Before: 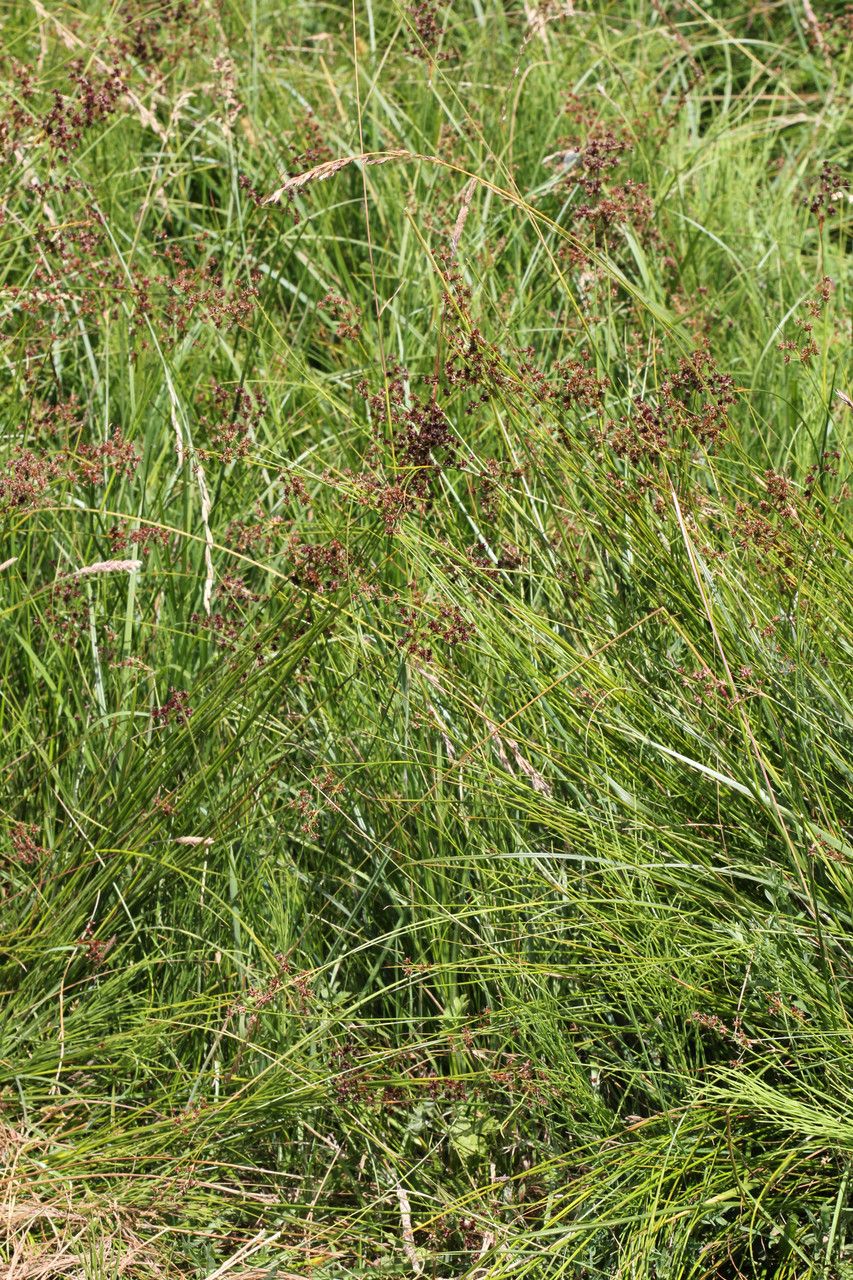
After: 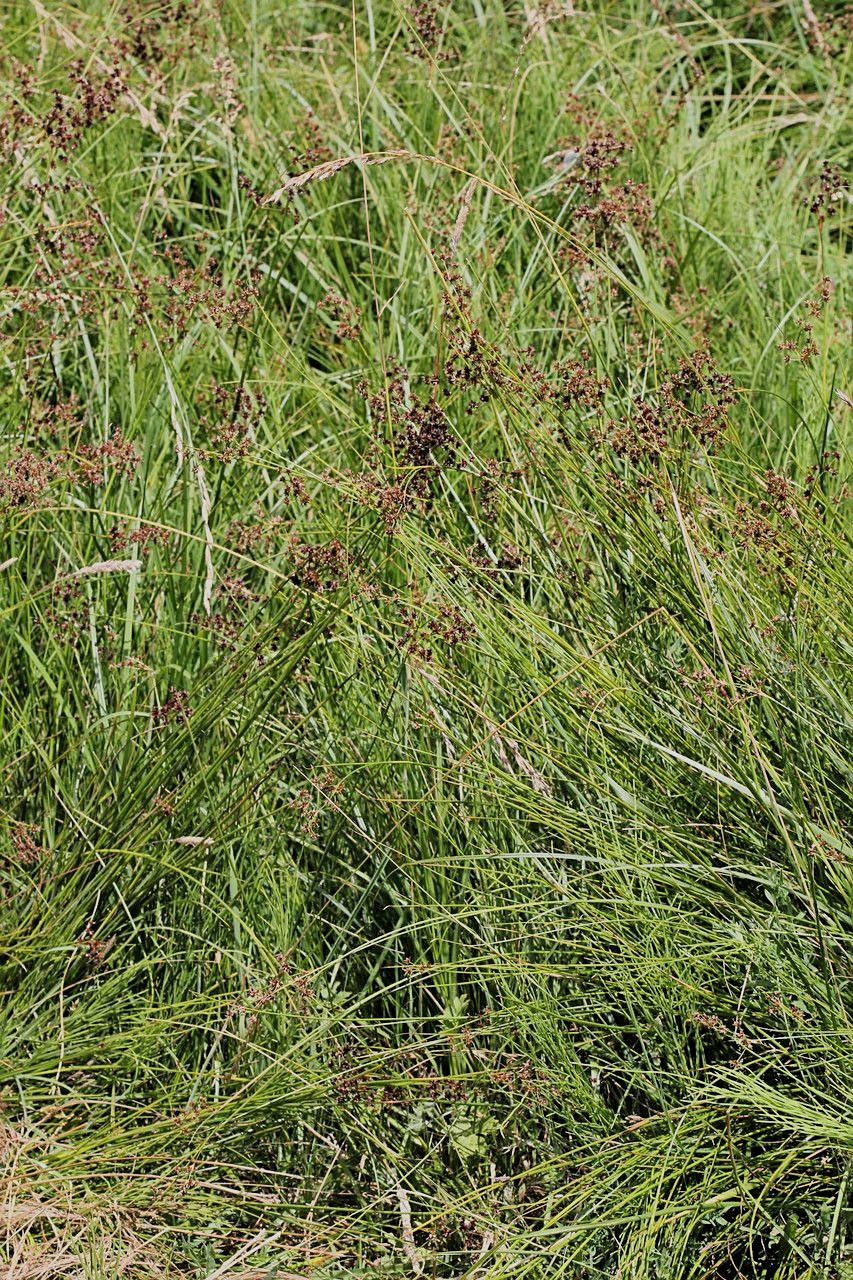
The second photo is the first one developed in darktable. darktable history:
filmic rgb: black relative exposure -7.65 EV, white relative exposure 4.56 EV, hardness 3.61
sharpen: amount 0.498
